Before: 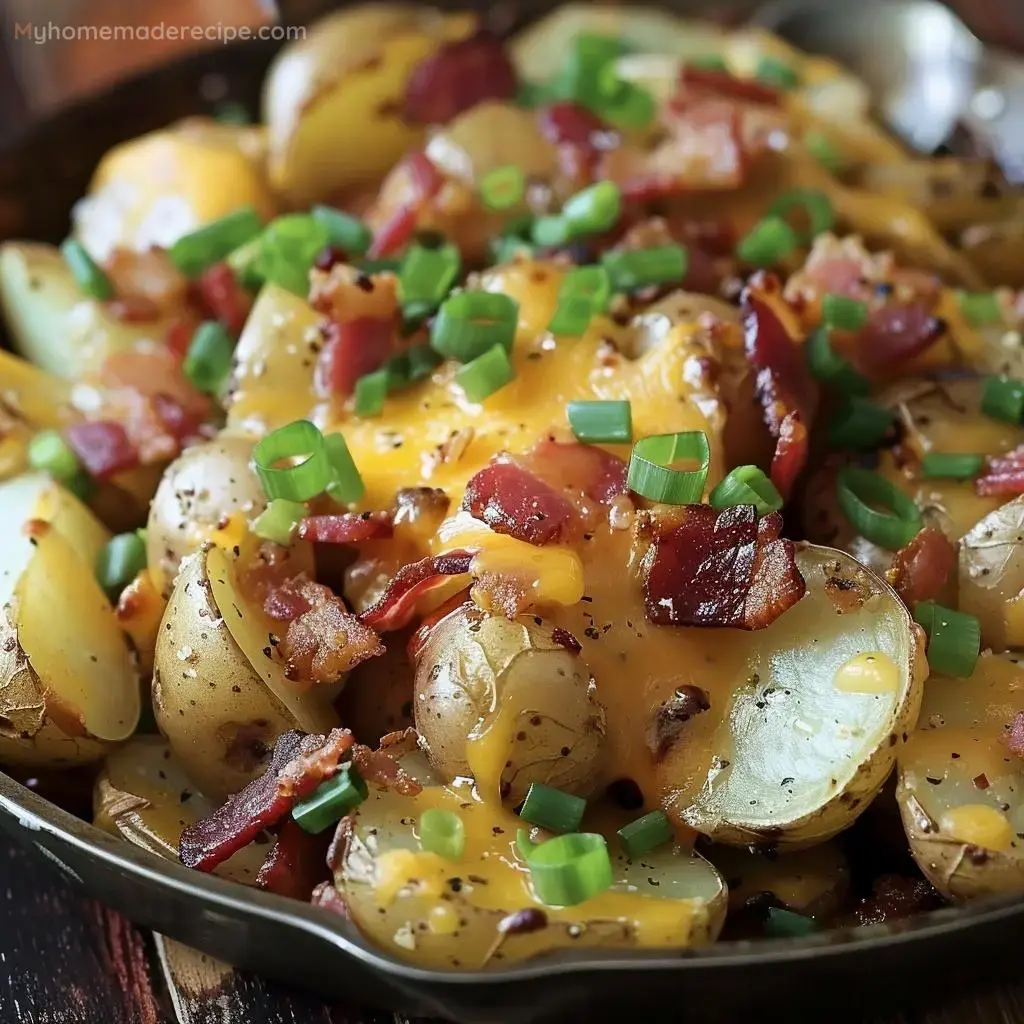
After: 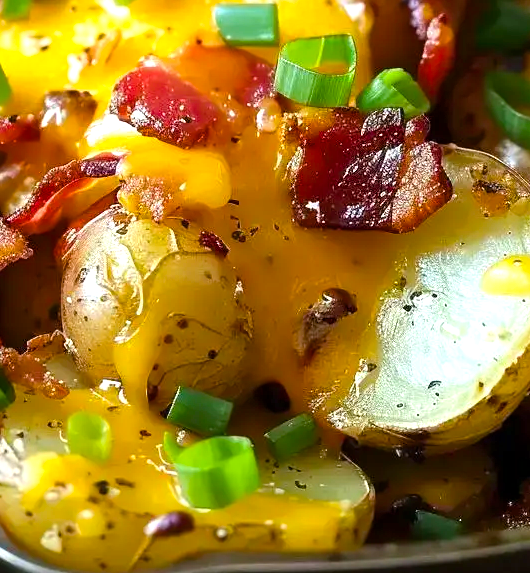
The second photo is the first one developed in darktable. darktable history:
color balance rgb: linear chroma grading › global chroma 15%, perceptual saturation grading › global saturation 30%
exposure: exposure 0.6 EV, compensate highlight preservation false
crop: left 34.479%, top 38.822%, right 13.718%, bottom 5.172%
